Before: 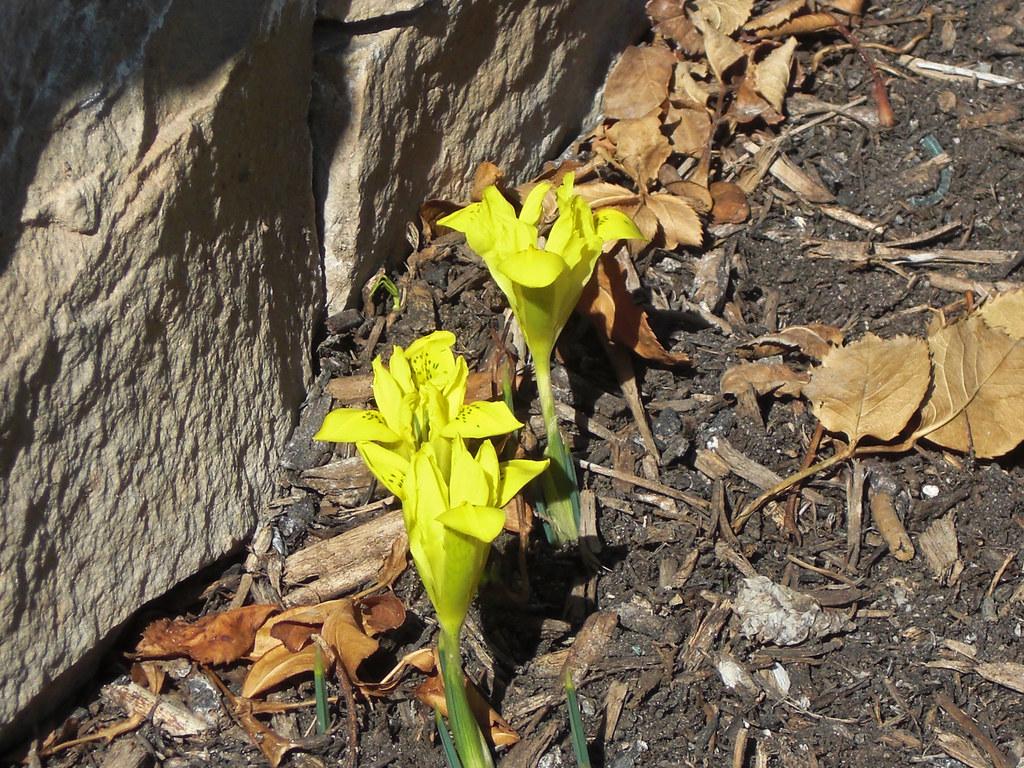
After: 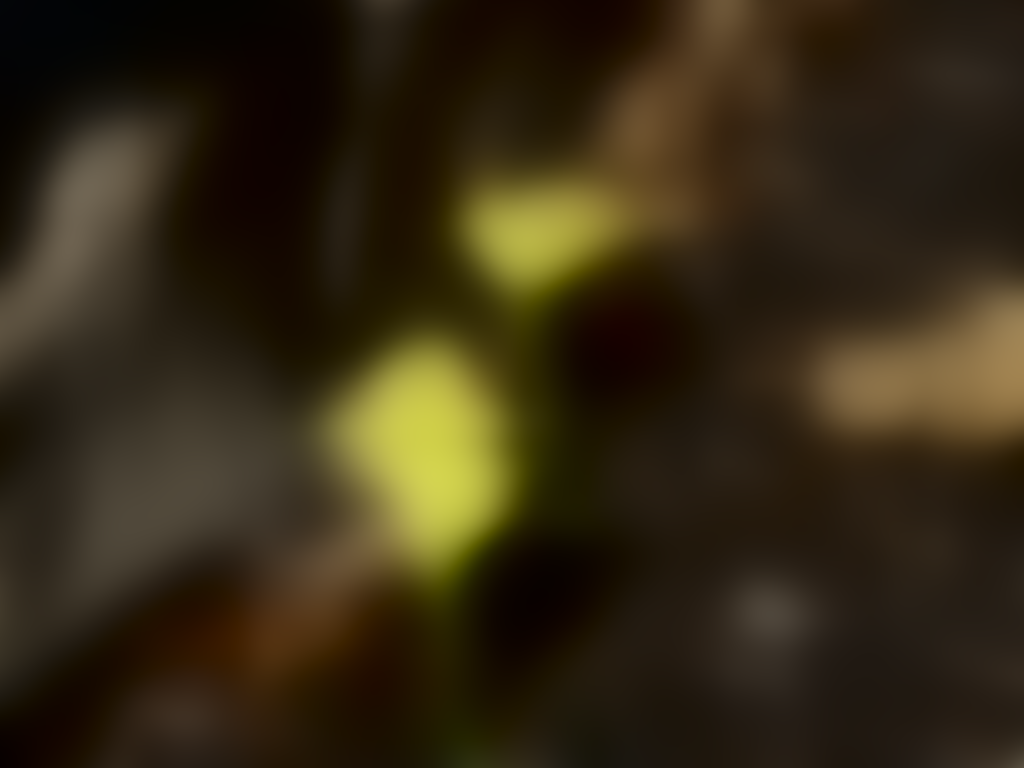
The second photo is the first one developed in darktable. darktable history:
lowpass: radius 31.92, contrast 1.72, brightness -0.98, saturation 0.94
exposure: exposure -0.05 EV
